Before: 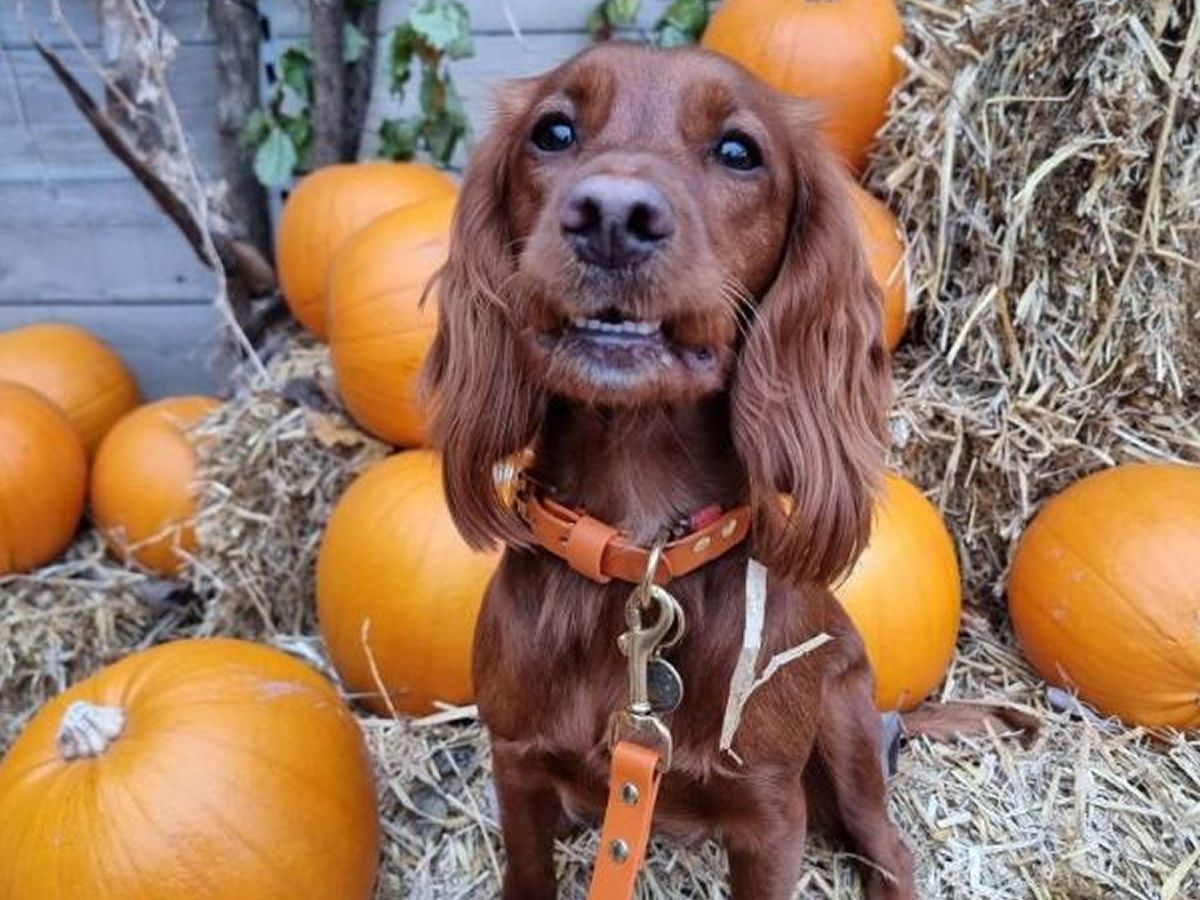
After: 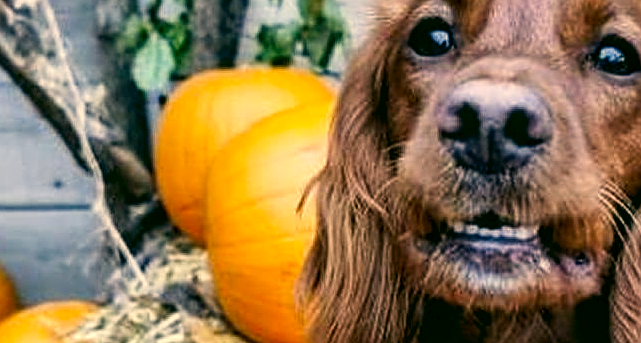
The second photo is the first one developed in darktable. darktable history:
crop: left 10.191%, top 10.657%, right 36.37%, bottom 51.156%
tone curve: curves: ch0 [(0, 0) (0.003, 0.016) (0.011, 0.016) (0.025, 0.016) (0.044, 0.017) (0.069, 0.026) (0.1, 0.044) (0.136, 0.074) (0.177, 0.121) (0.224, 0.183) (0.277, 0.248) (0.335, 0.326) (0.399, 0.413) (0.468, 0.511) (0.543, 0.612) (0.623, 0.717) (0.709, 0.818) (0.801, 0.911) (0.898, 0.979) (1, 1)], preserve colors none
color correction: highlights a* 4.85, highlights b* 23.82, shadows a* -16.26, shadows b* 3.87
local contrast: on, module defaults
sharpen: on, module defaults
